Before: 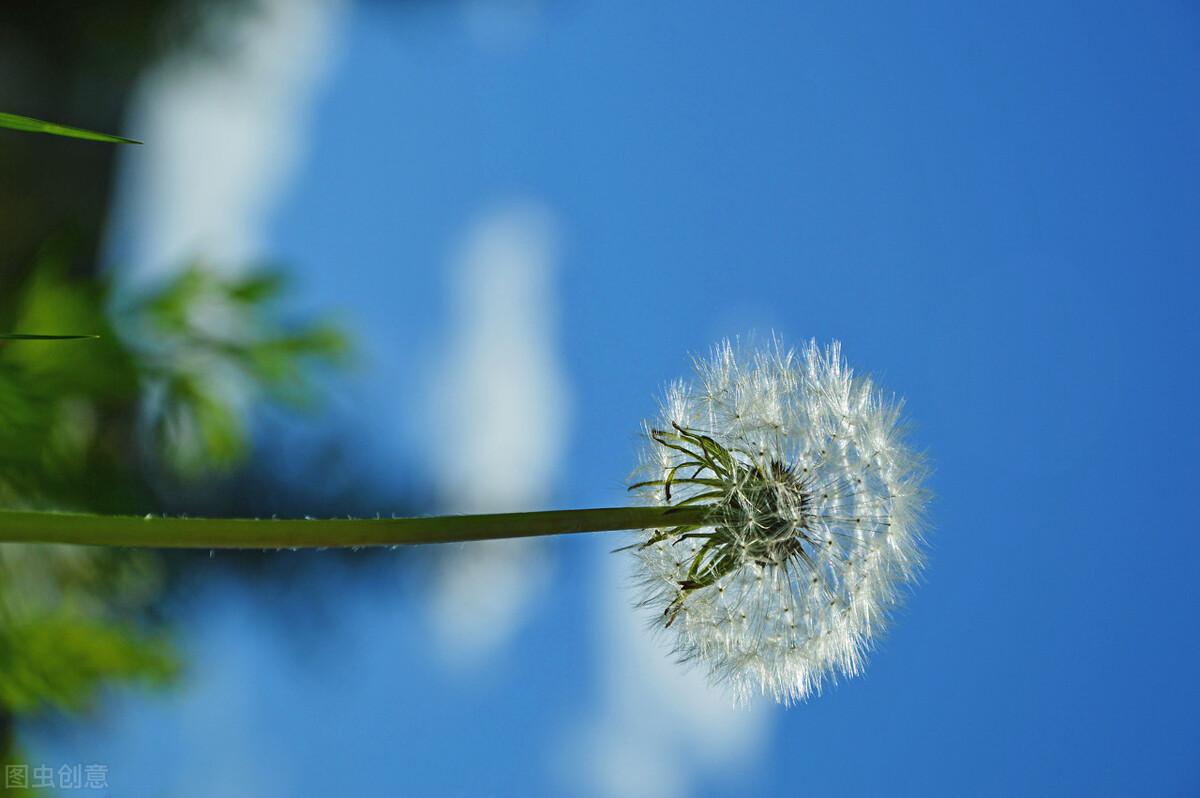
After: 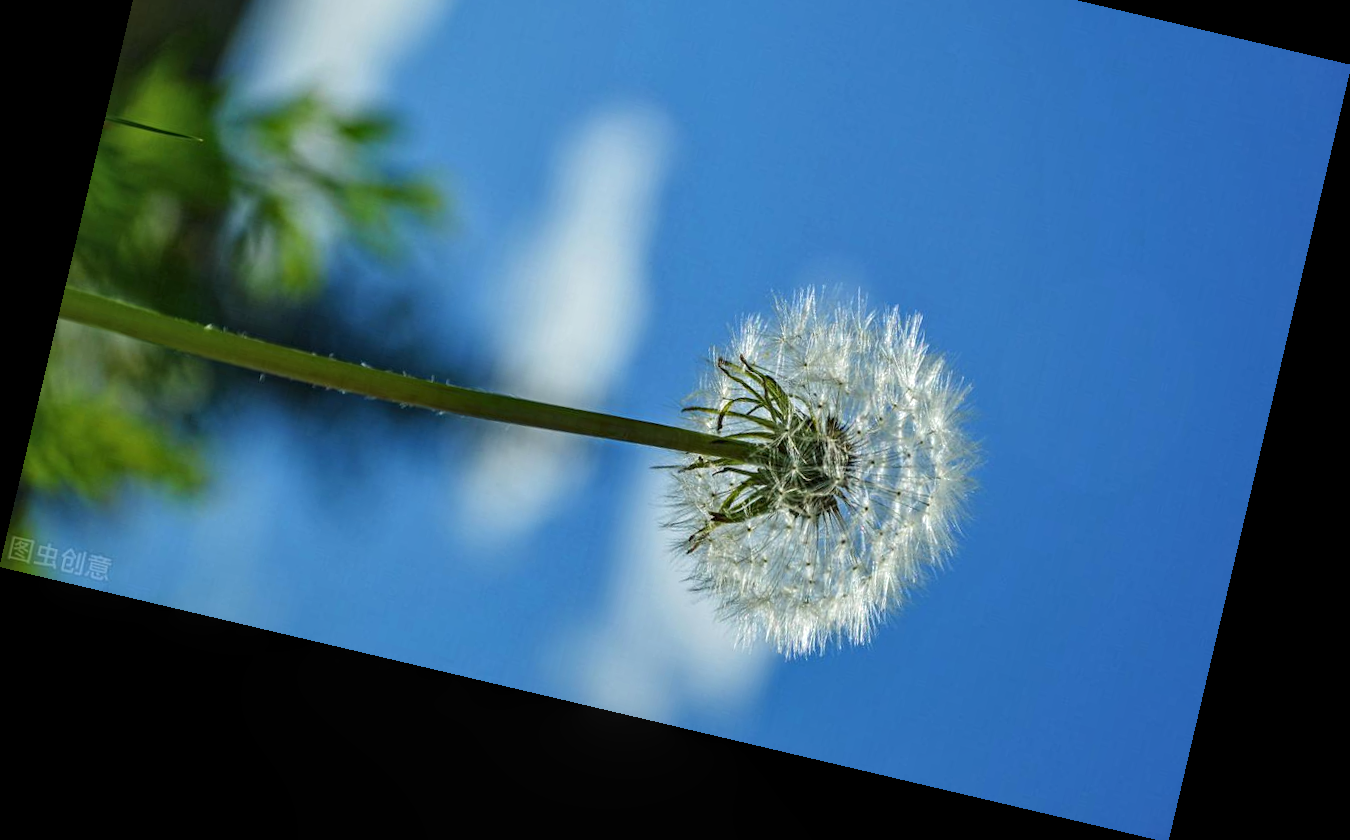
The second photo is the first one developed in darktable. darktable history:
rotate and perspective: rotation 13.27°, automatic cropping off
crop and rotate: top 19.998%
local contrast: on, module defaults
